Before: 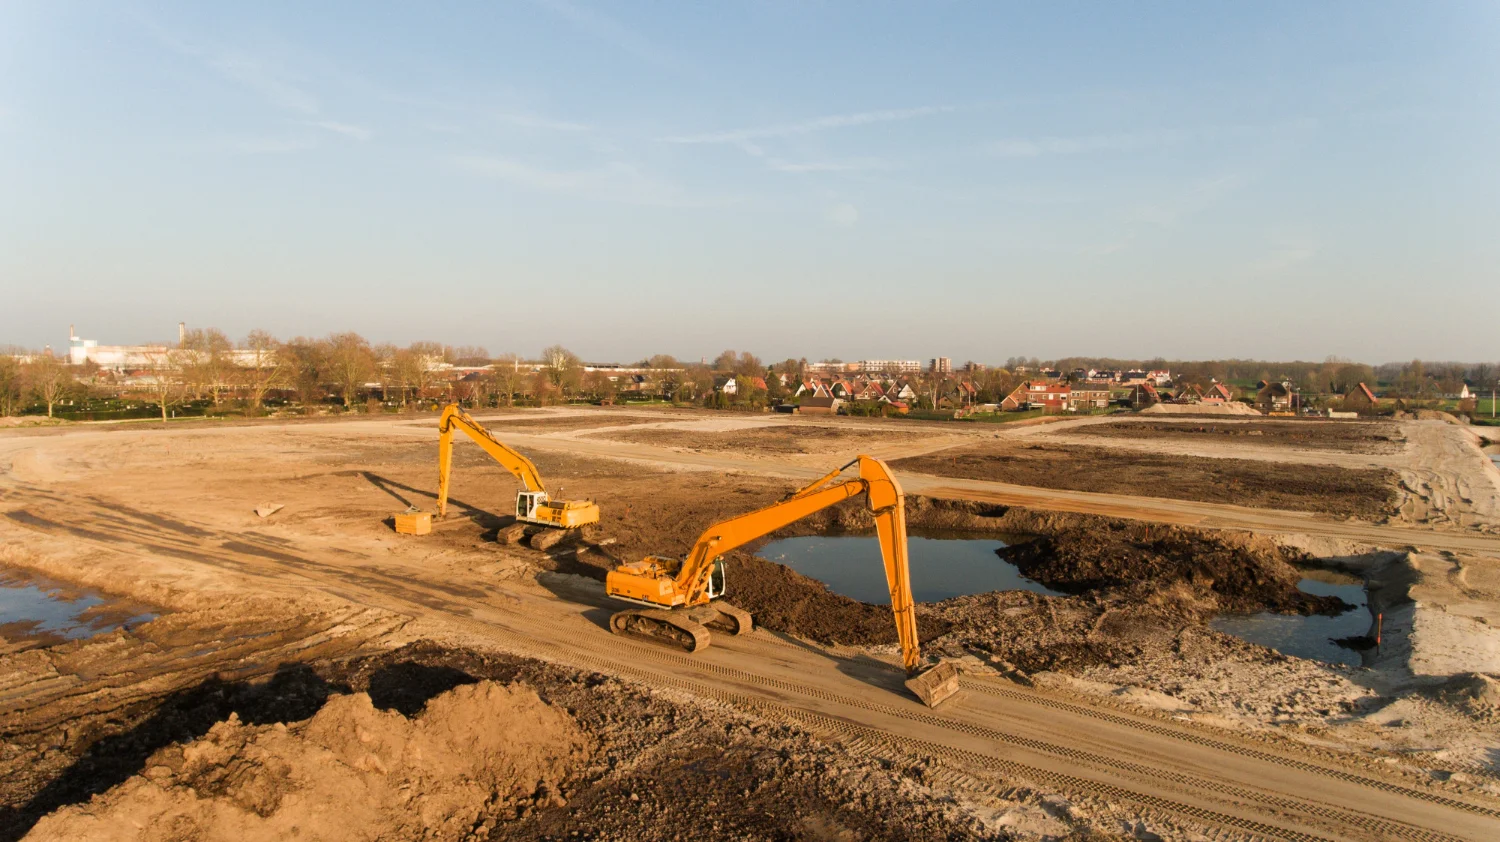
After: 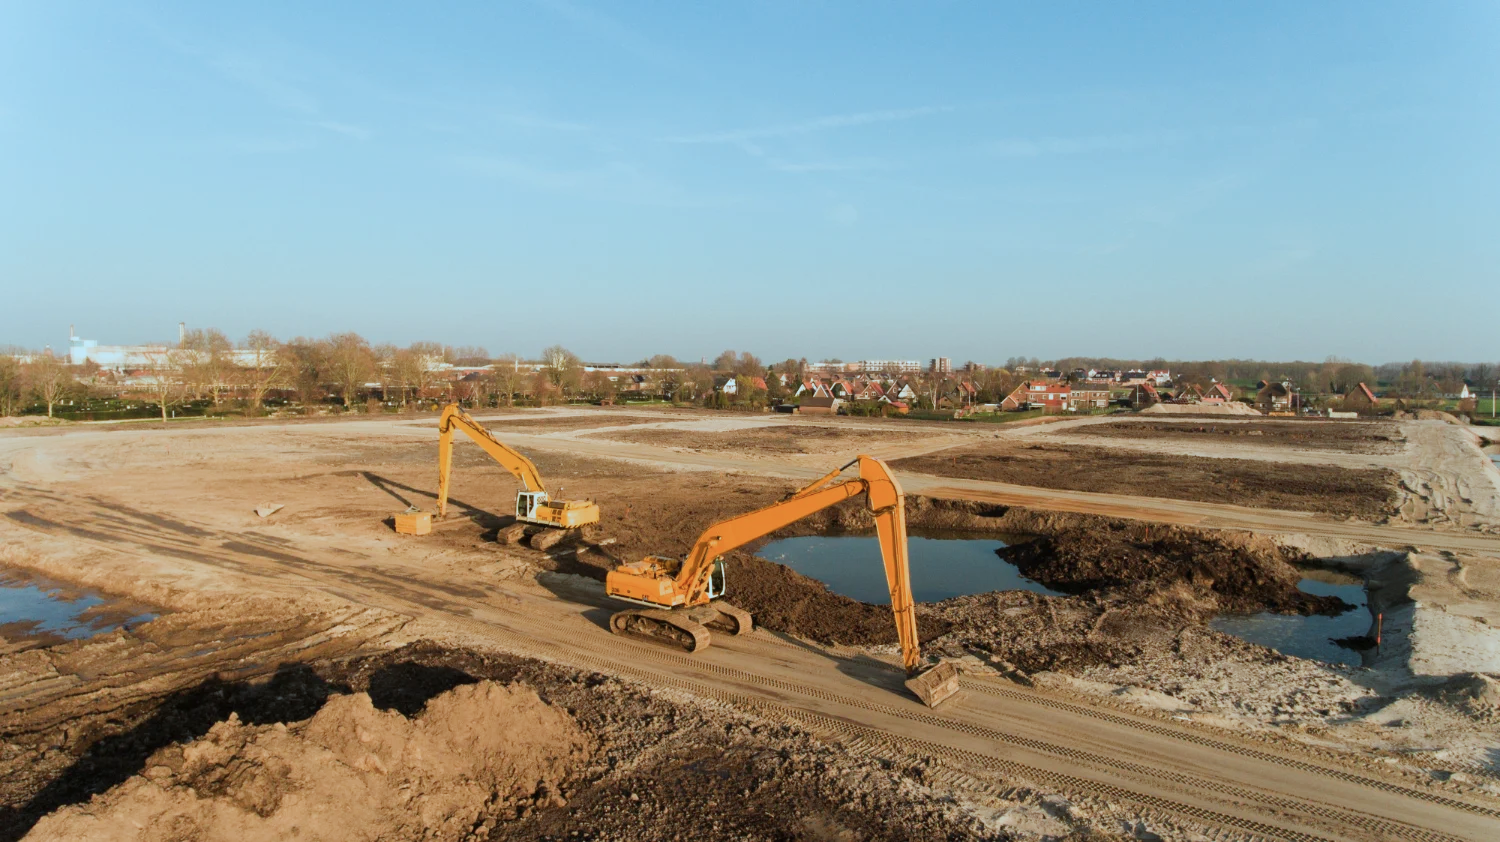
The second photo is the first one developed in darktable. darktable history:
sigmoid: contrast 1.22, skew 0.65
color correction: highlights a* -11.71, highlights b* -15.58
